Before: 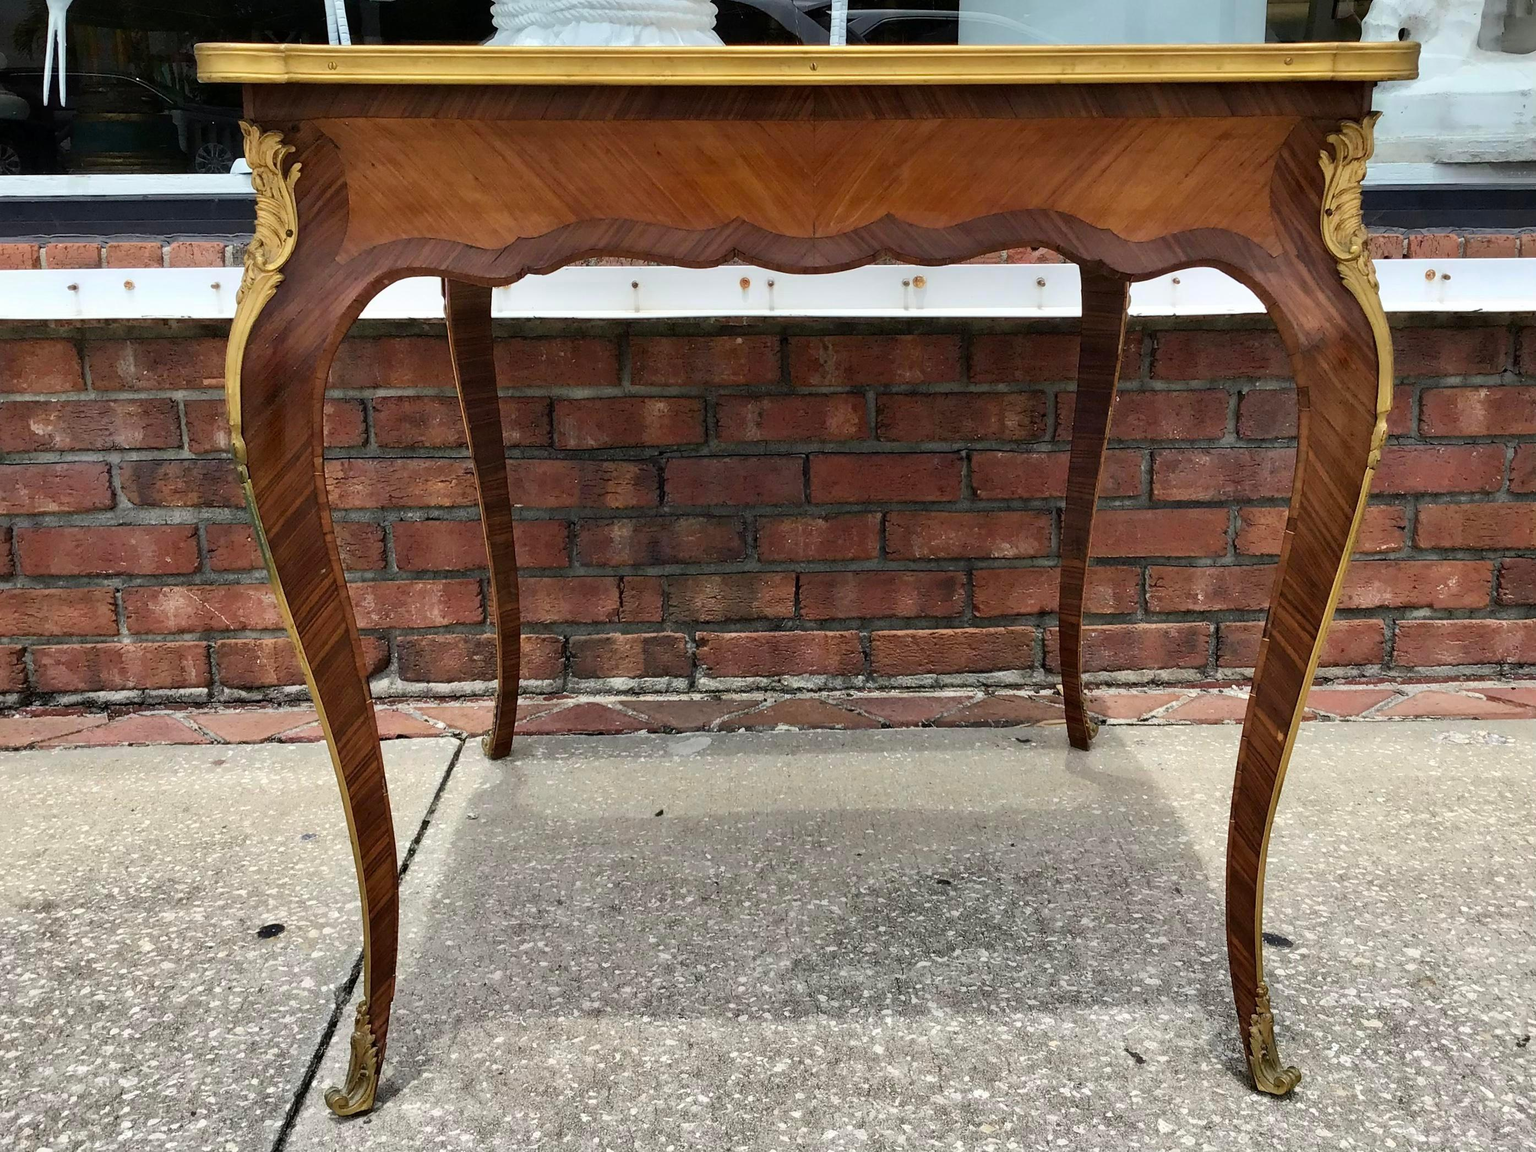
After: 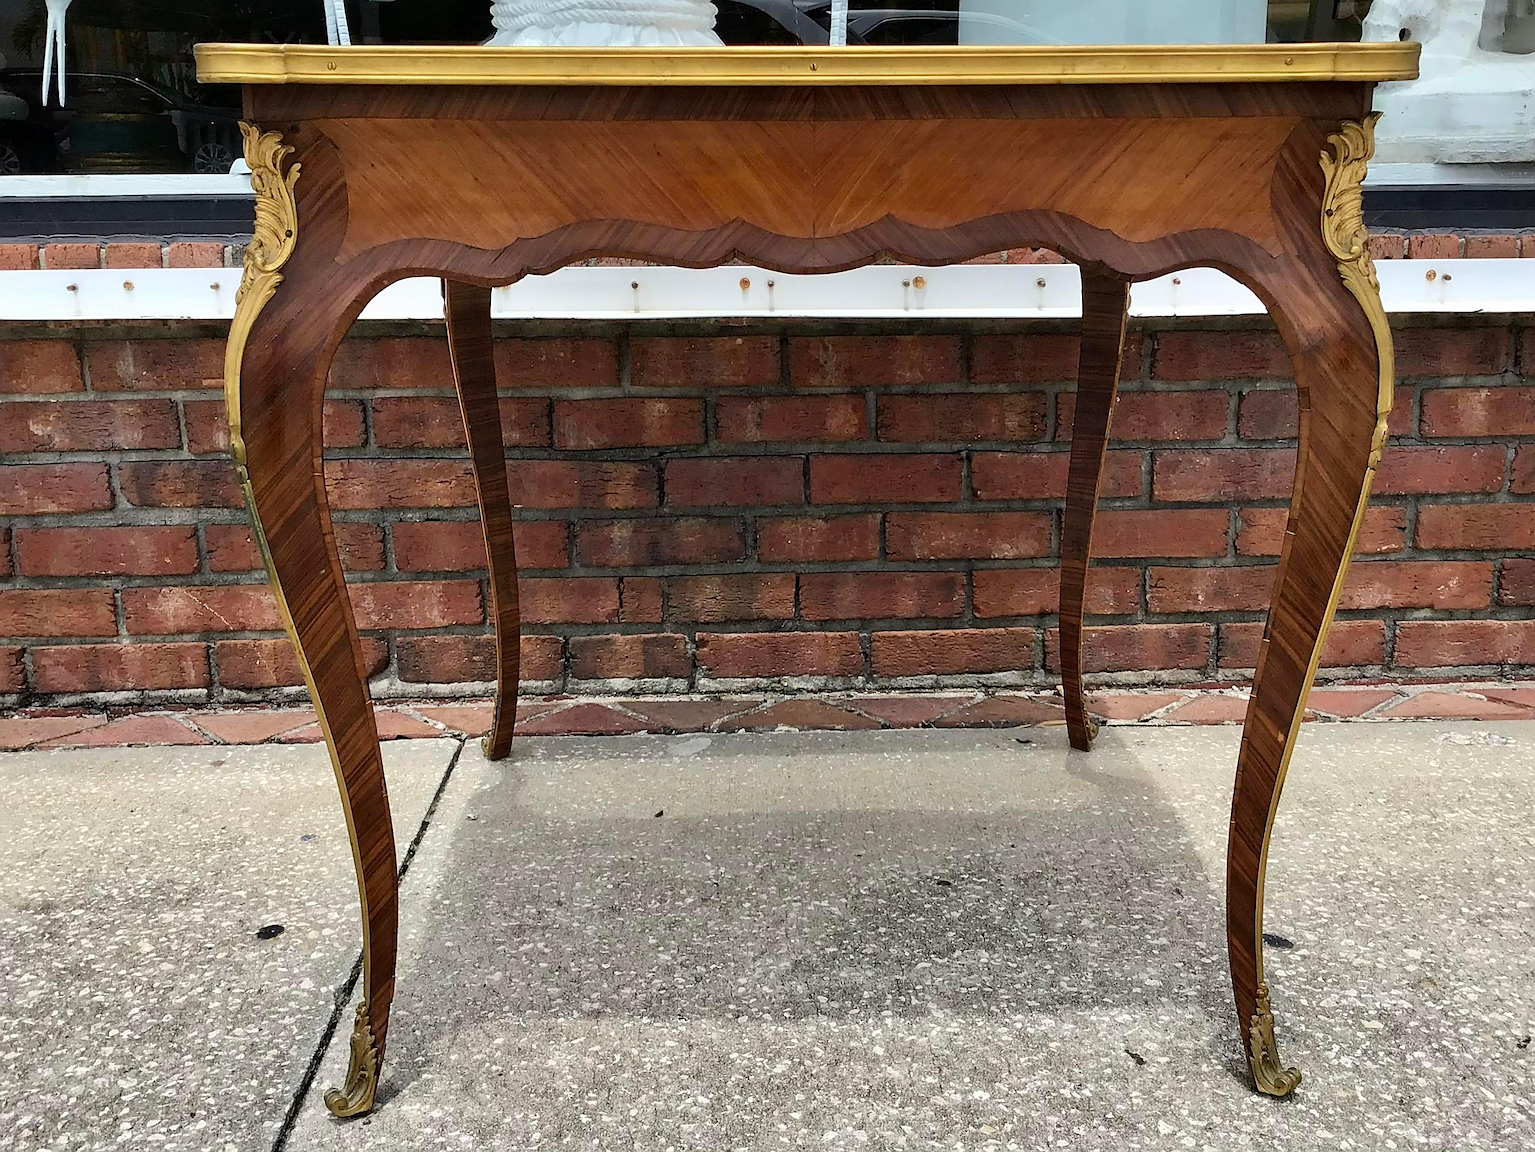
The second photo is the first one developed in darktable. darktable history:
crop: left 0.084%
sharpen: on, module defaults
